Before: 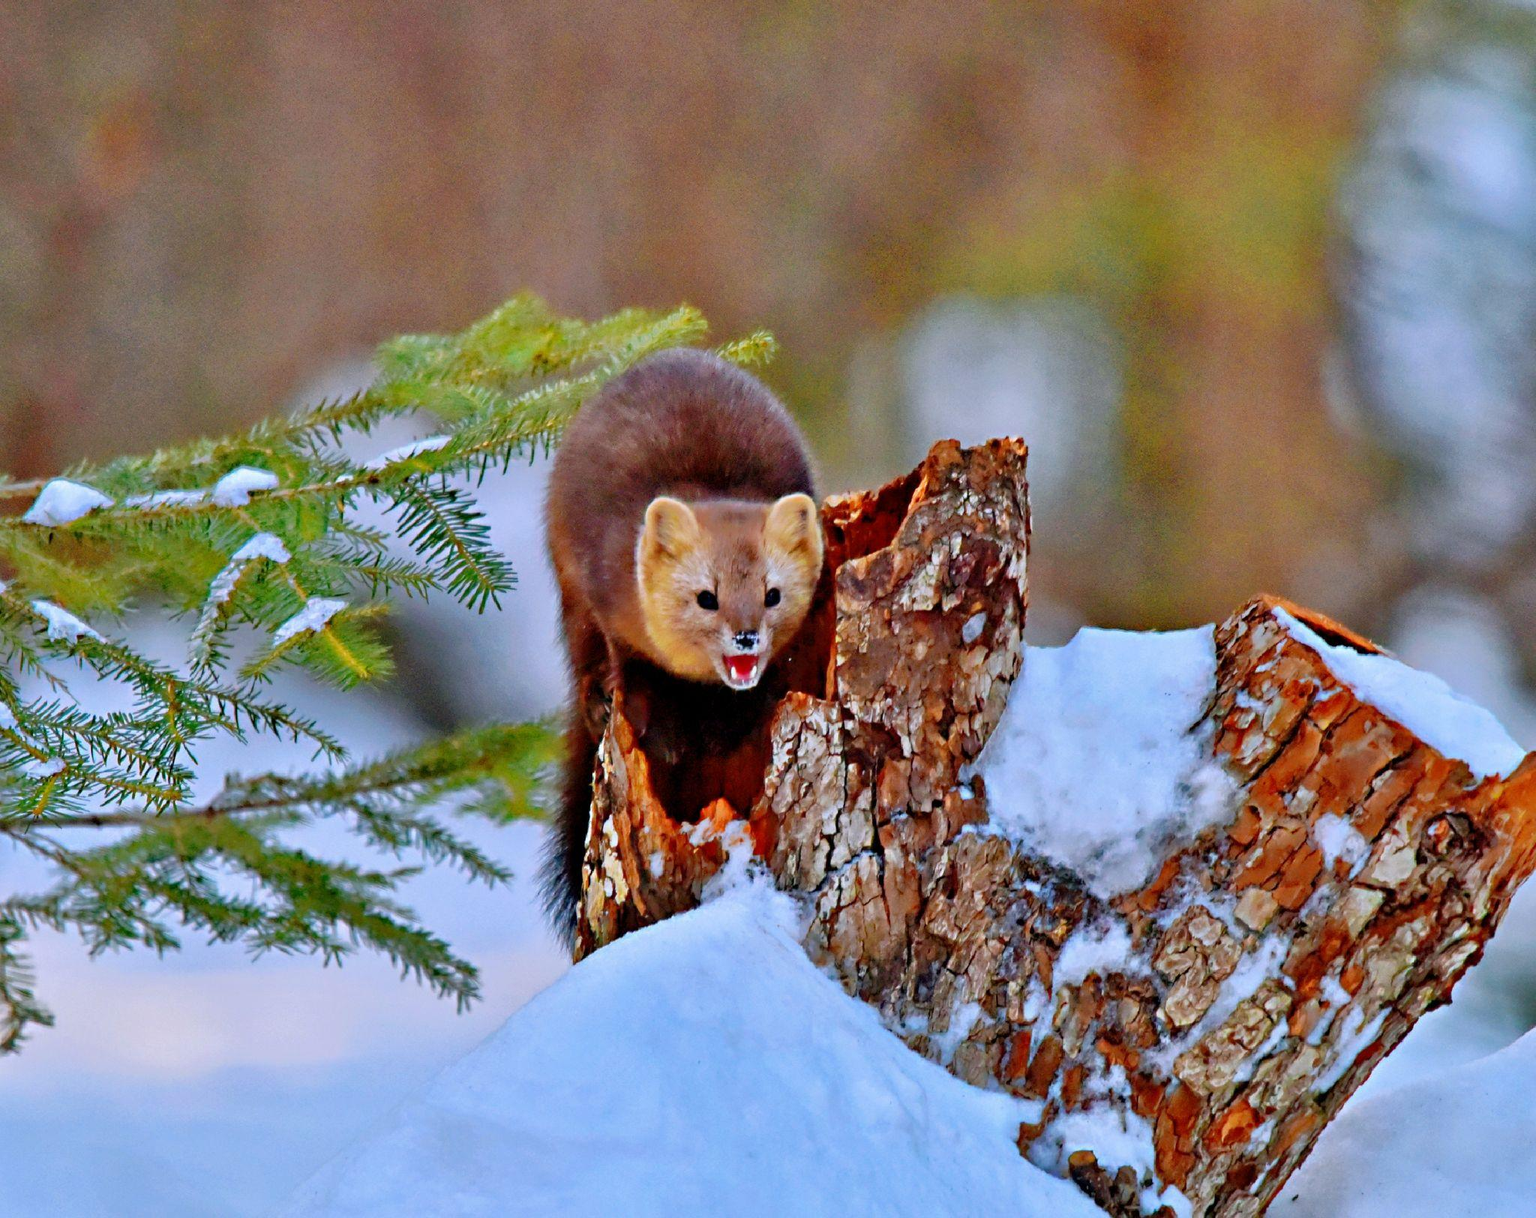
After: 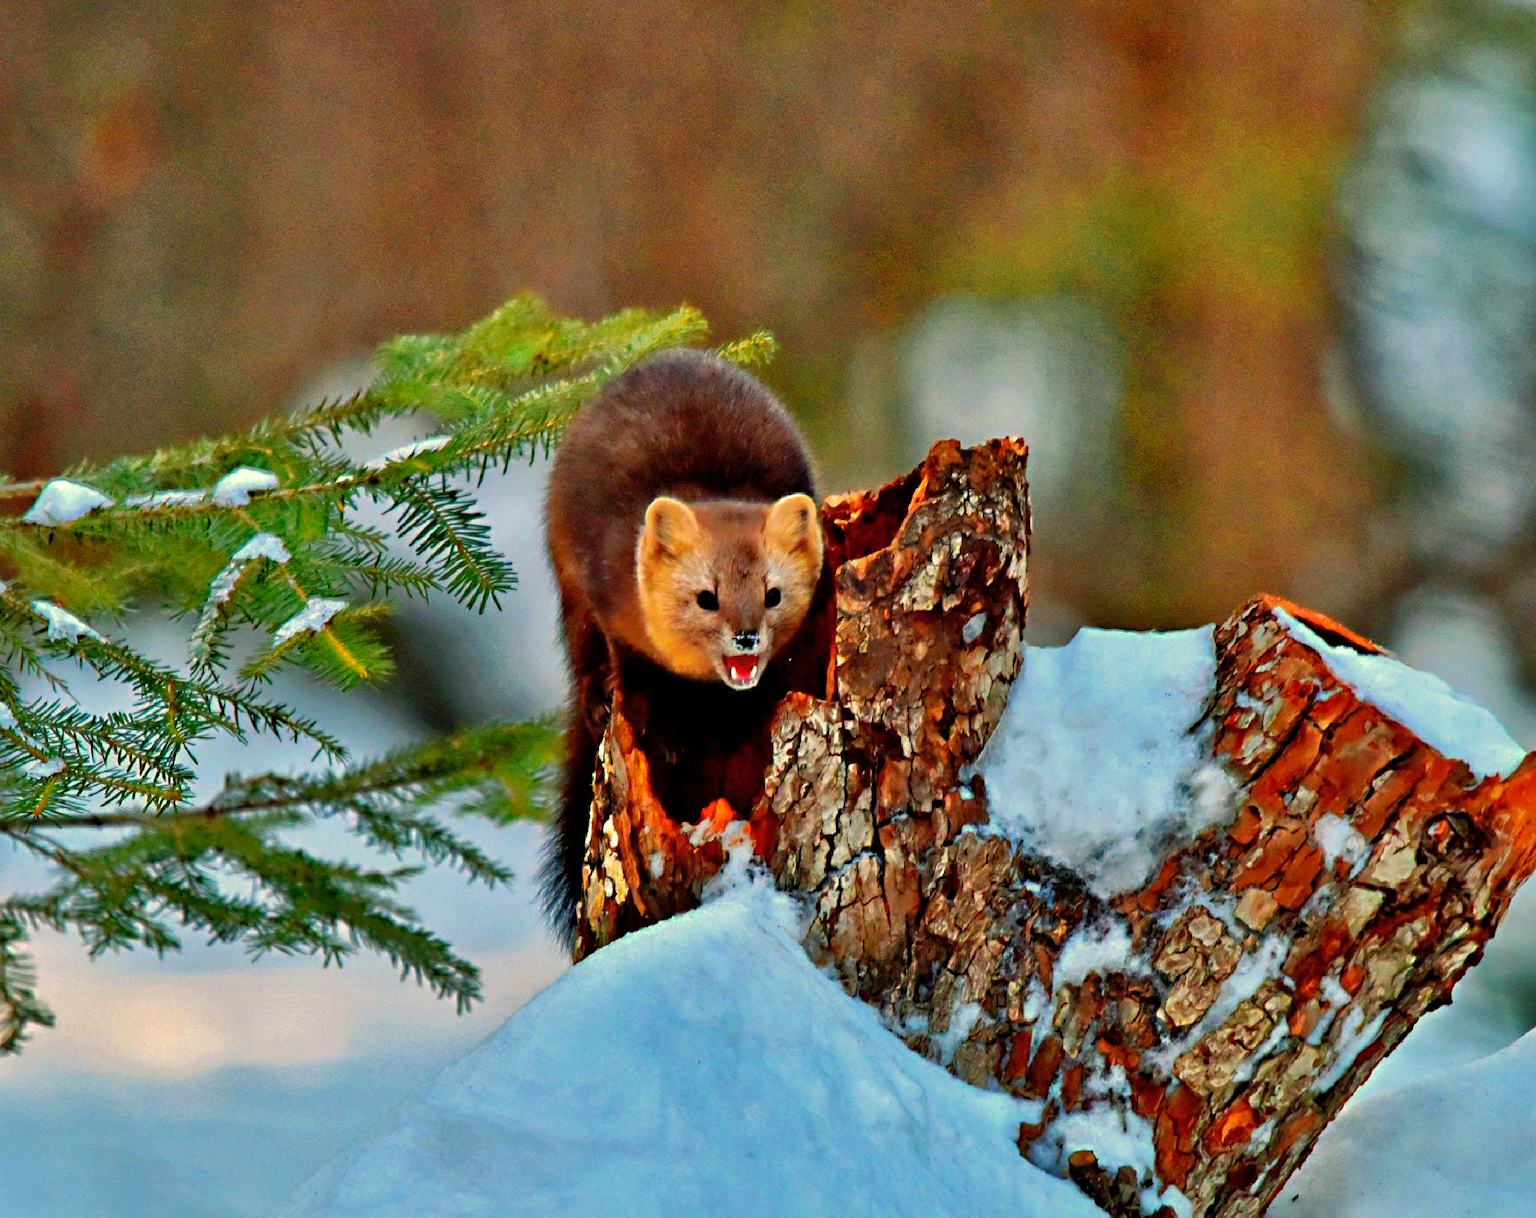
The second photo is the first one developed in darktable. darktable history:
color balance: mode lift, gamma, gain (sRGB), lift [1.014, 0.966, 0.918, 0.87], gamma [0.86, 0.734, 0.918, 0.976], gain [1.063, 1.13, 1.063, 0.86]
shadows and highlights: shadows 30
